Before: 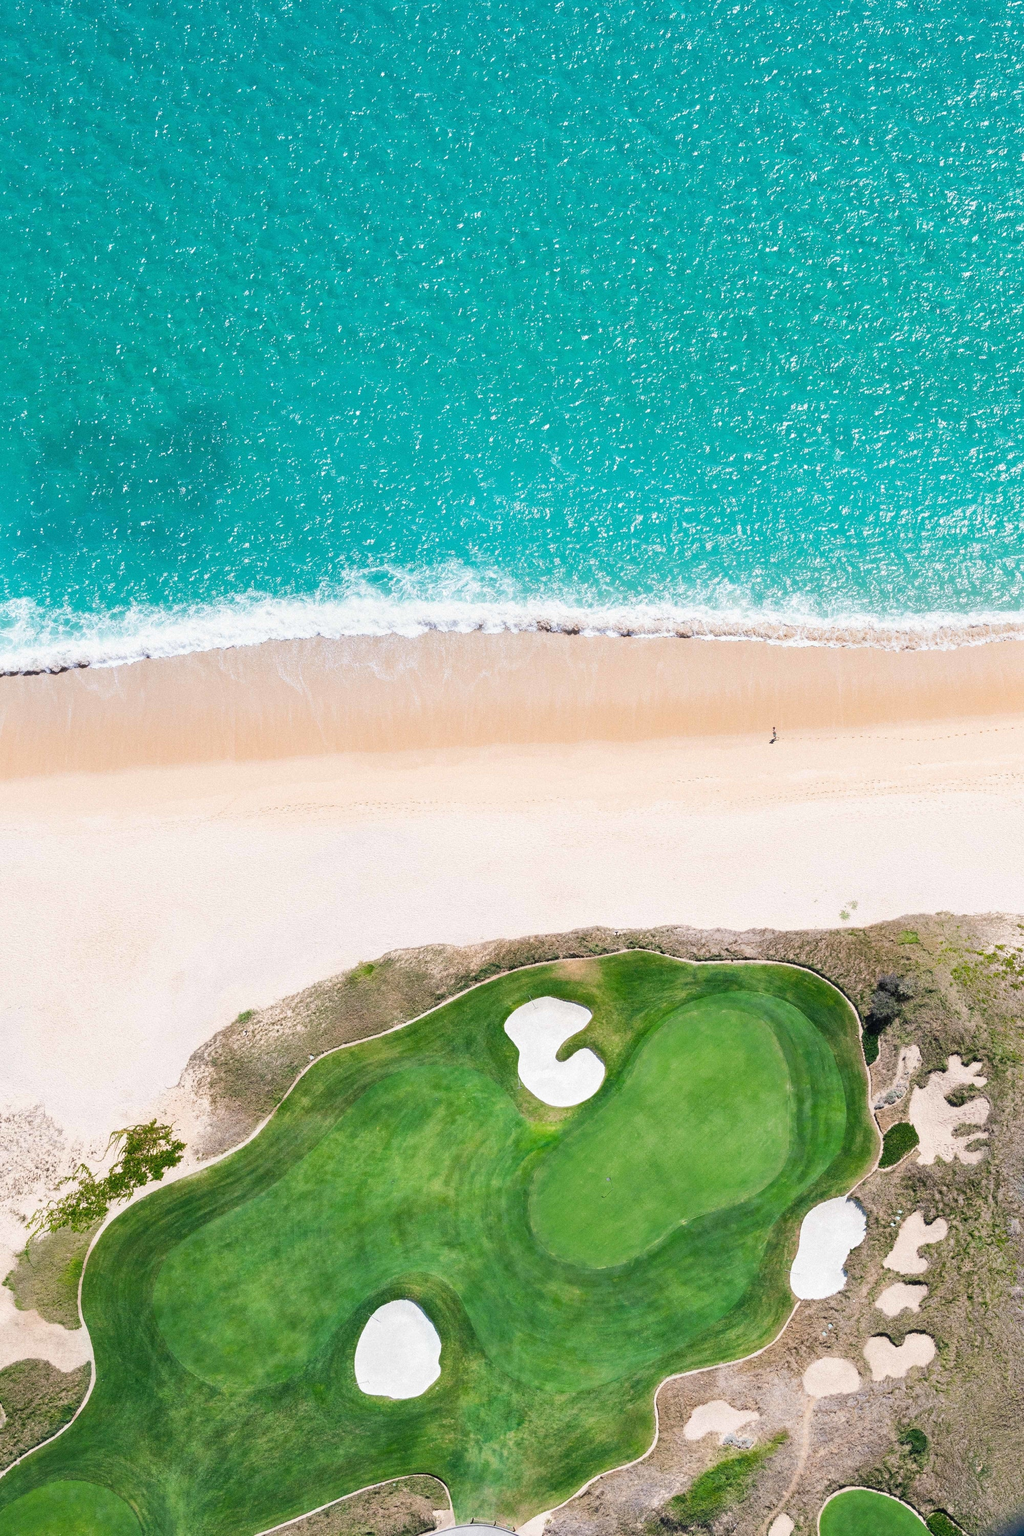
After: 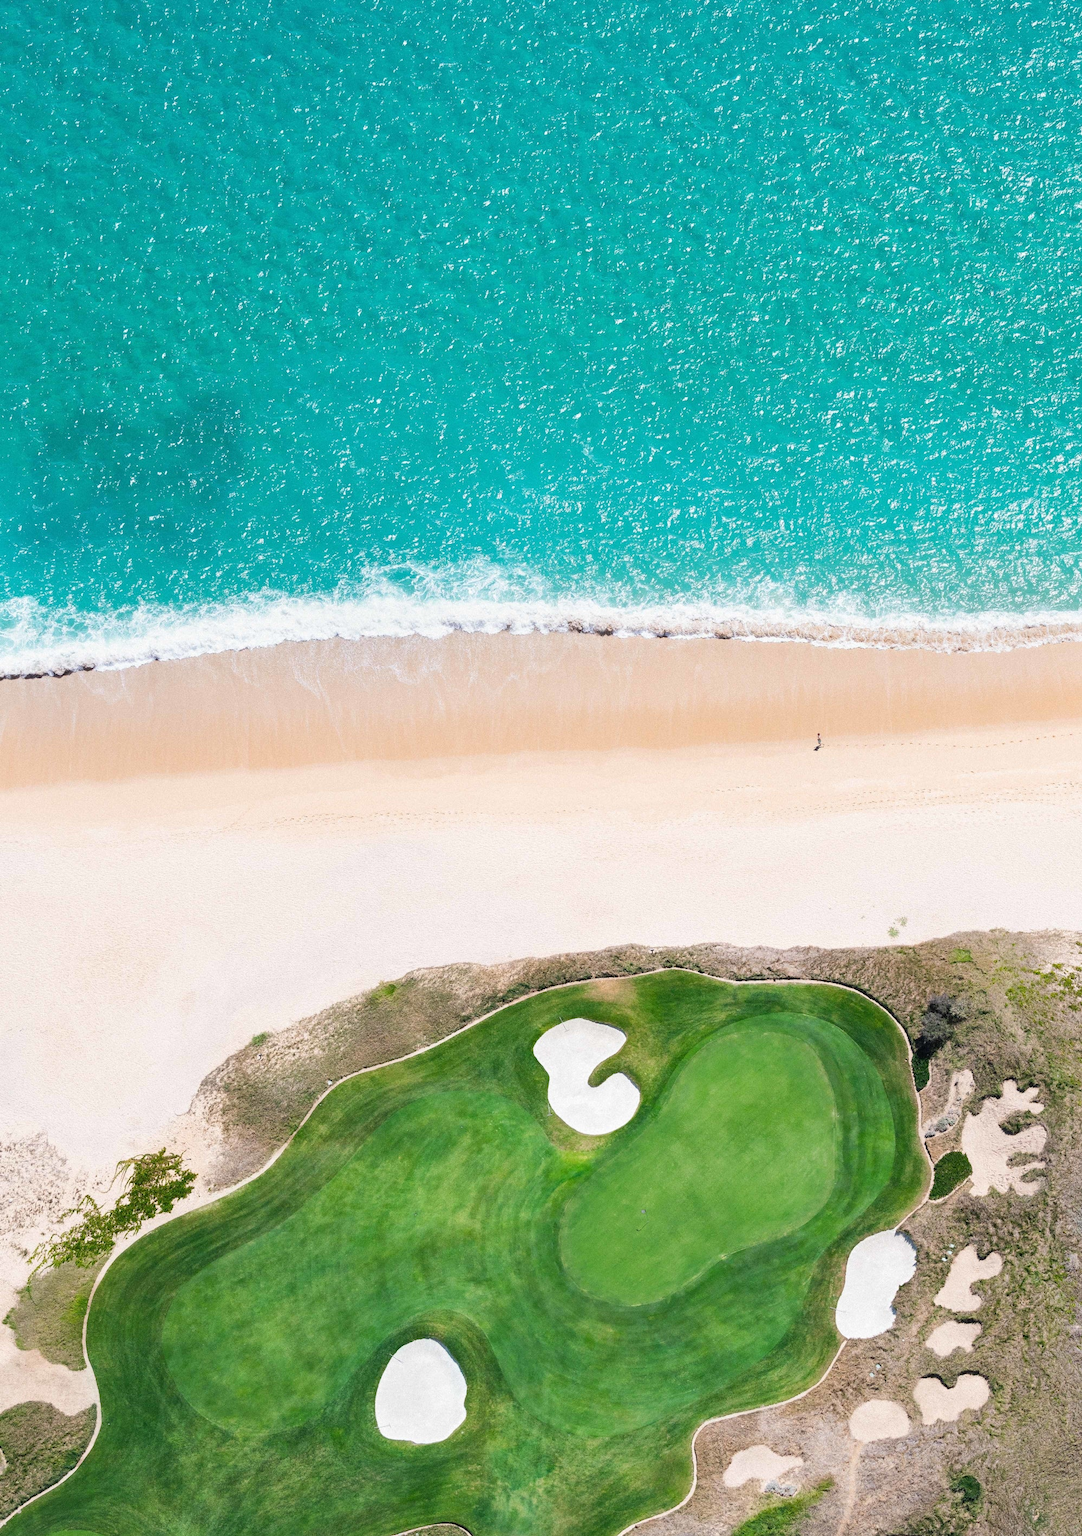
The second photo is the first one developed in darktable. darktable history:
crop and rotate: top 2.214%, bottom 3.205%
